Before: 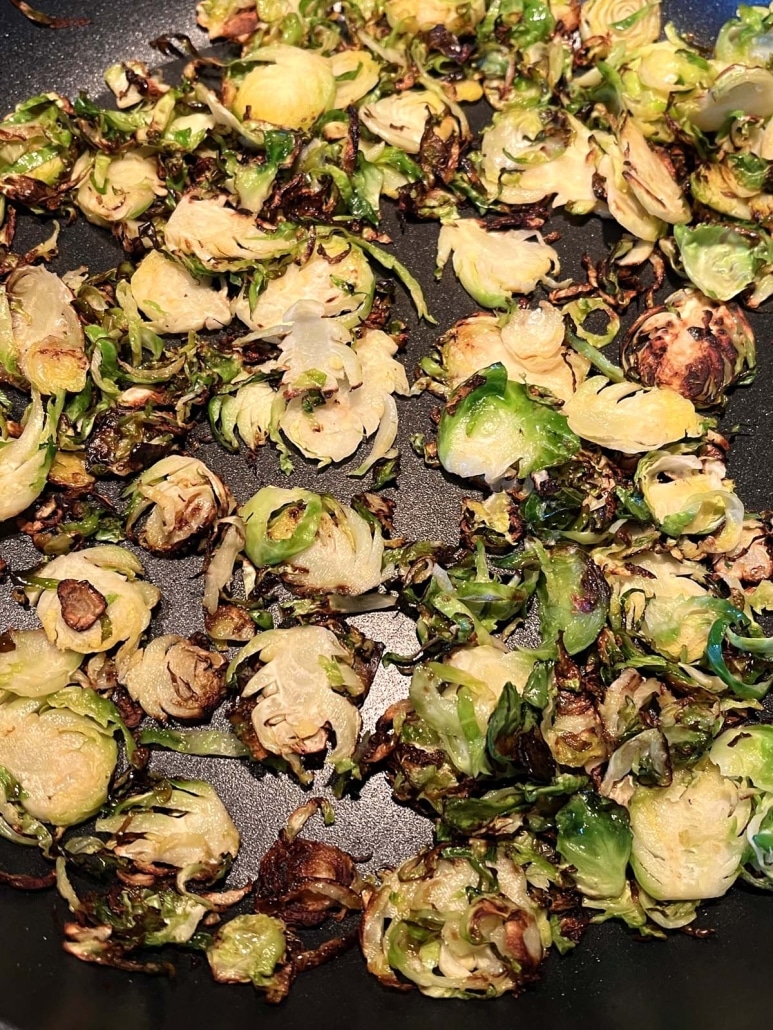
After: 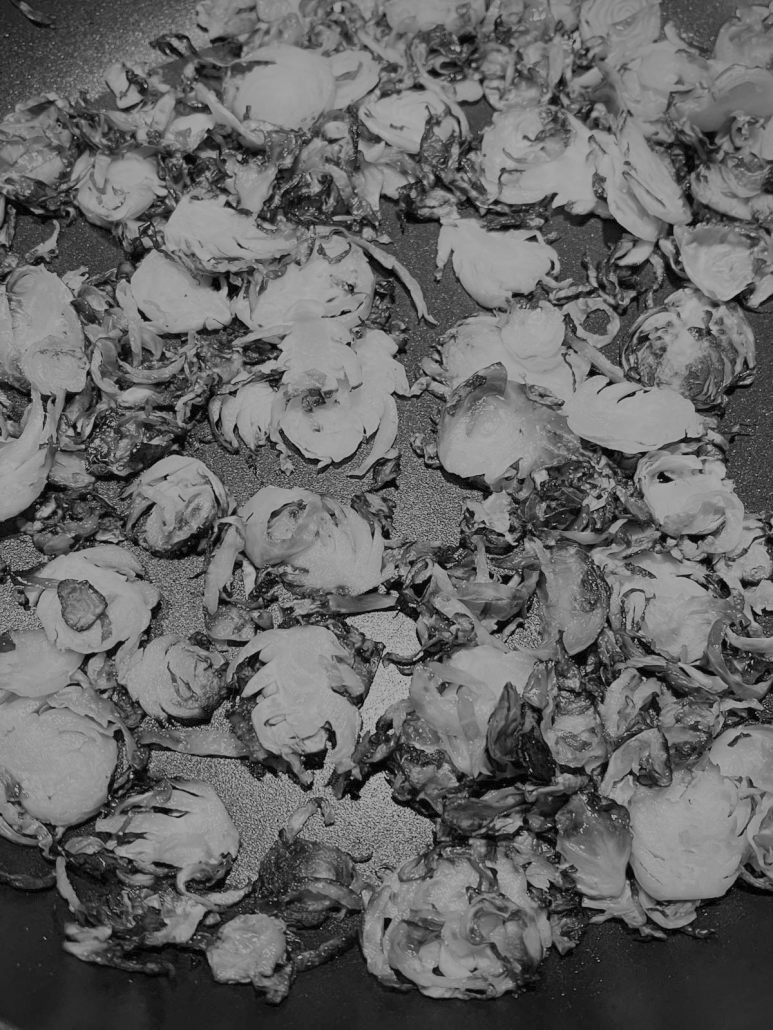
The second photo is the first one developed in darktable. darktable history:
tone equalizer: -8 EV -0.417 EV, -7 EV -0.389 EV, -6 EV -0.333 EV, -5 EV -0.222 EV, -3 EV 0.222 EV, -2 EV 0.333 EV, -1 EV 0.389 EV, +0 EV 0.417 EV, edges refinement/feathering 500, mask exposure compensation -1.57 EV, preserve details no
color calibration: output gray [0.31, 0.36, 0.33, 0], gray › normalize channels true, illuminant same as pipeline (D50), adaptation XYZ, x 0.346, y 0.359, gamut compression 0
vignetting: fall-off radius 60.92%
filmic rgb: black relative exposure -16 EV, white relative exposure 8 EV, threshold 3 EV, hardness 4.17, latitude 50%, contrast 0.5, color science v5 (2021), contrast in shadows safe, contrast in highlights safe, enable highlight reconstruction true
